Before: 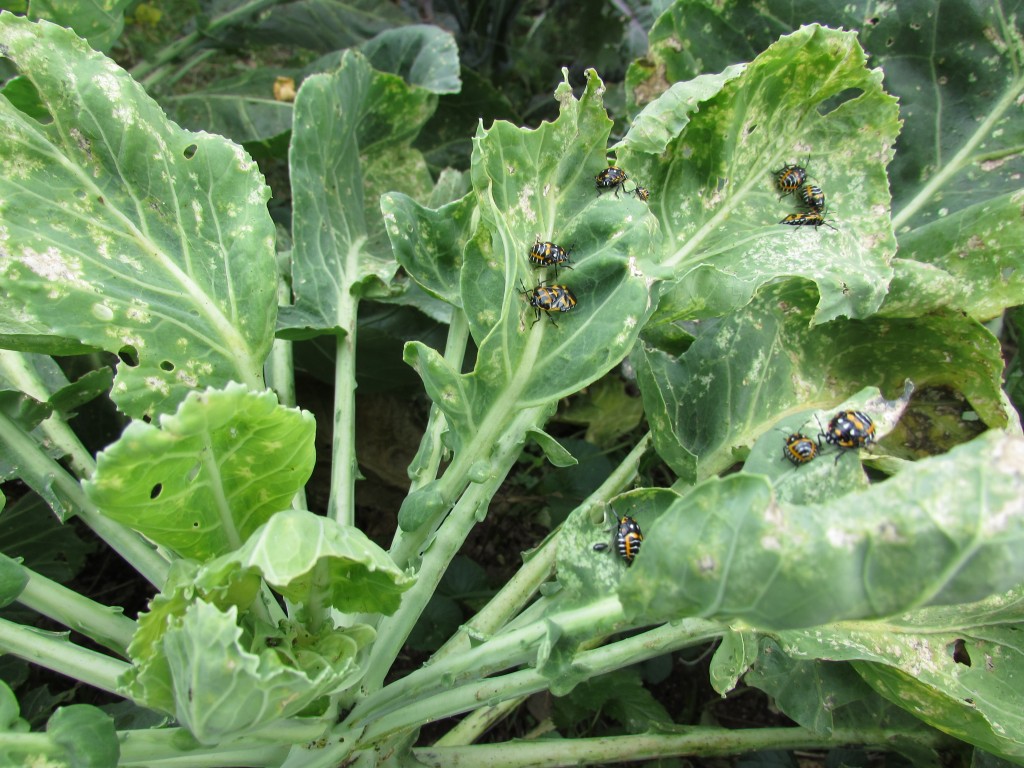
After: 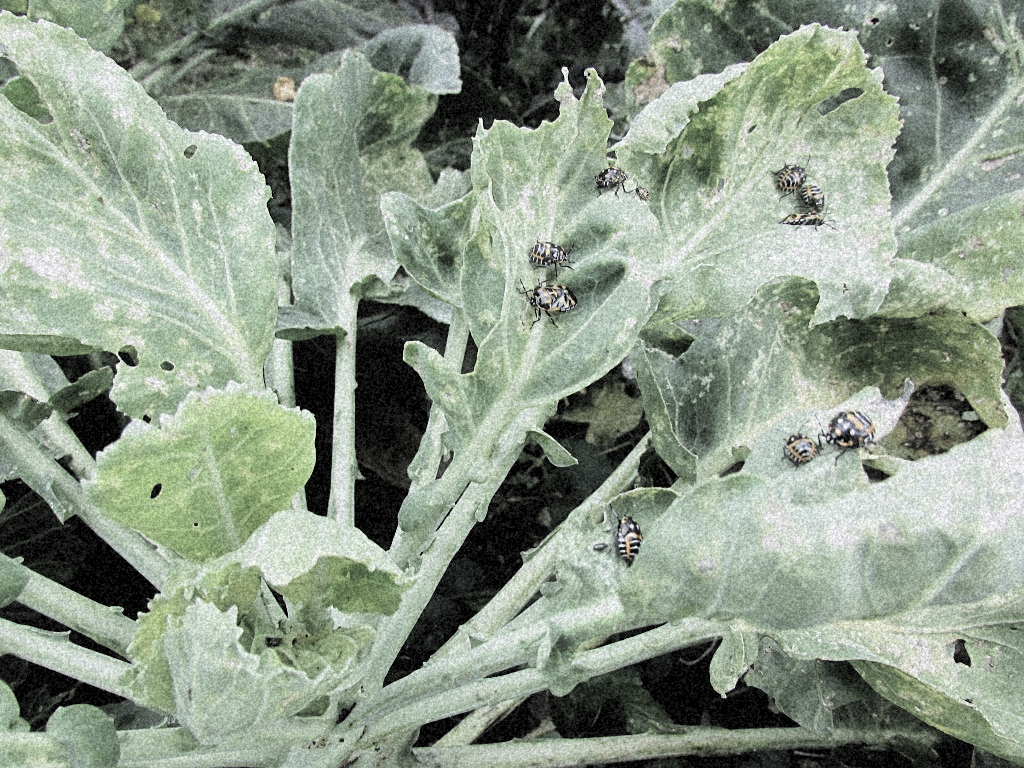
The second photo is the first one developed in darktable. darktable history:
contrast brightness saturation: brightness 0.18, saturation -0.5
haze removal: strength -0.1, adaptive false
sharpen: on, module defaults
white balance: red 1.004, blue 1.096
filmic rgb: black relative exposure -5 EV, hardness 2.88, contrast 1.3, highlights saturation mix -30%
grain: coarseness 46.9 ISO, strength 50.21%, mid-tones bias 0%
